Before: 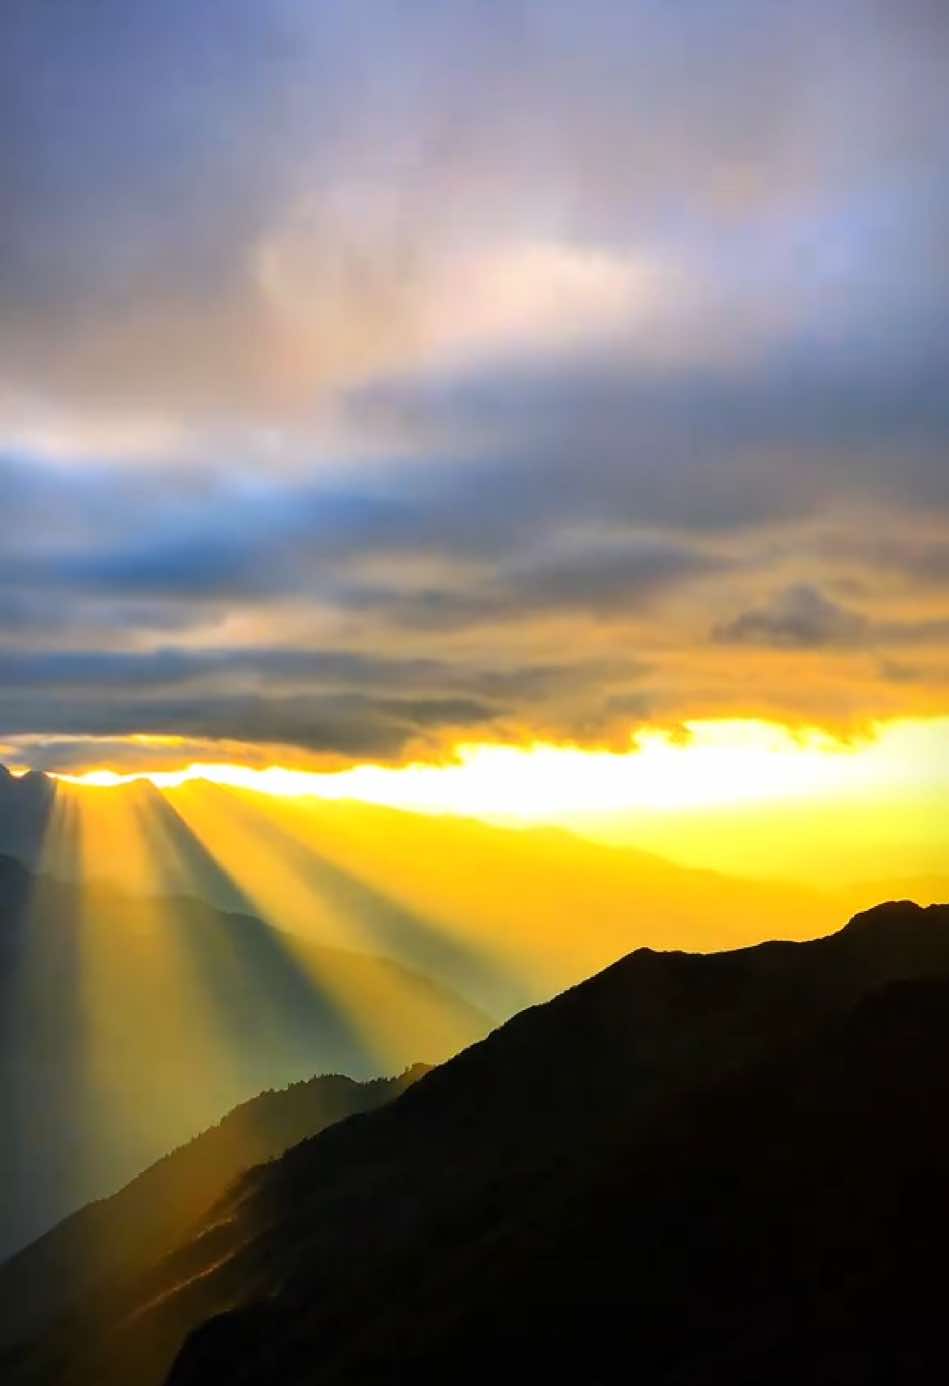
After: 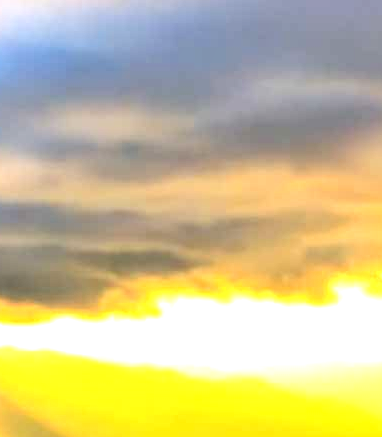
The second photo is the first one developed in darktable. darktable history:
exposure: exposure 0.496 EV, compensate highlight preservation false
levels: levels [0.073, 0.497, 0.972]
local contrast: on, module defaults
crop: left 31.91%, top 32.435%, right 27.832%, bottom 36.007%
base curve: preserve colors none
